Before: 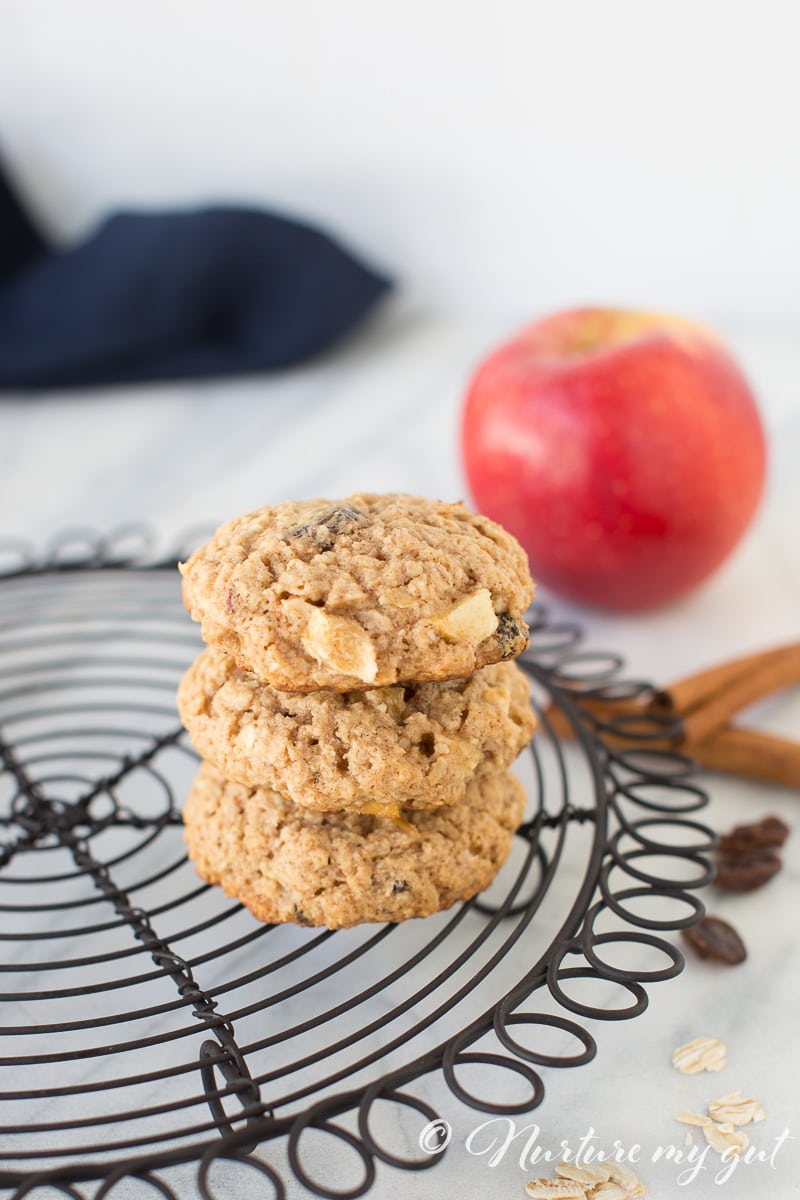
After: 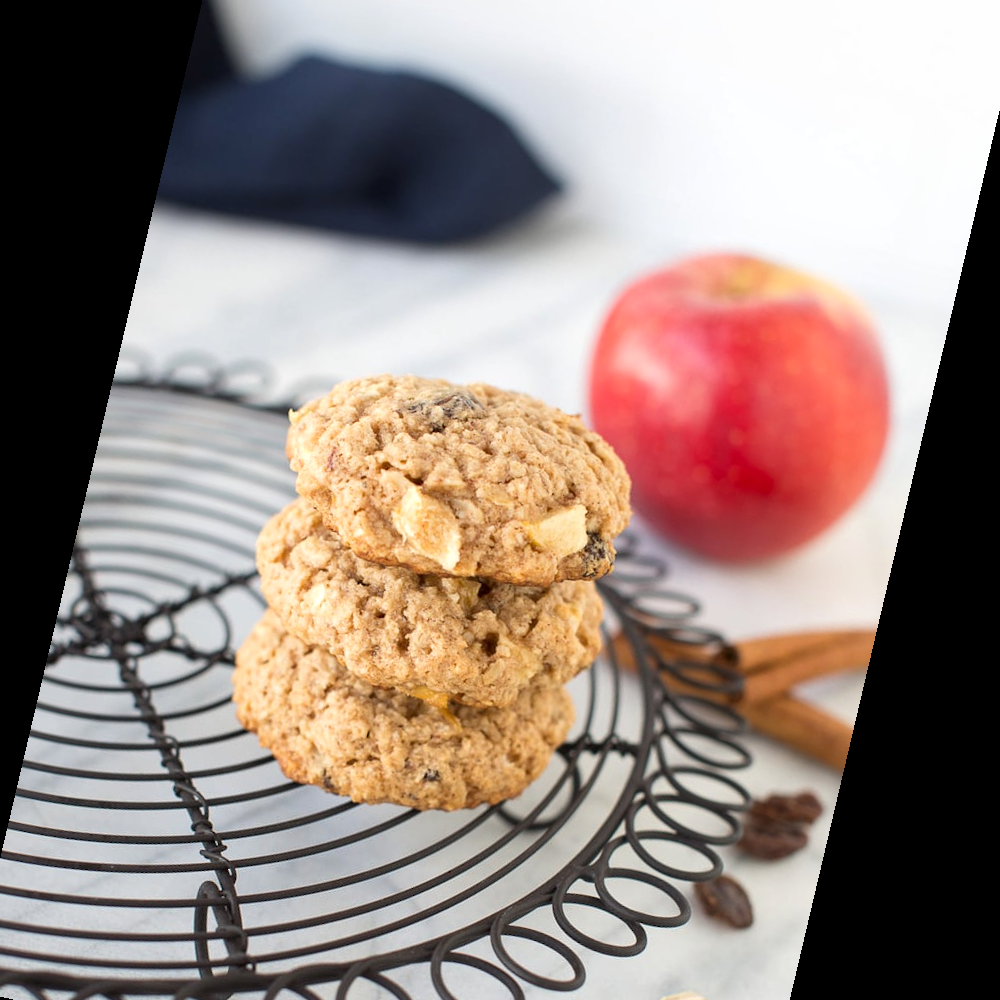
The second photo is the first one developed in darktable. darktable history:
local contrast: highlights 100%, shadows 100%, detail 120%, midtone range 0.2
rotate and perspective: rotation 13.27°, automatic cropping off
exposure: exposure 0.127 EV, compensate highlight preservation false
crop and rotate: left 2.991%, top 13.302%, right 1.981%, bottom 12.636%
